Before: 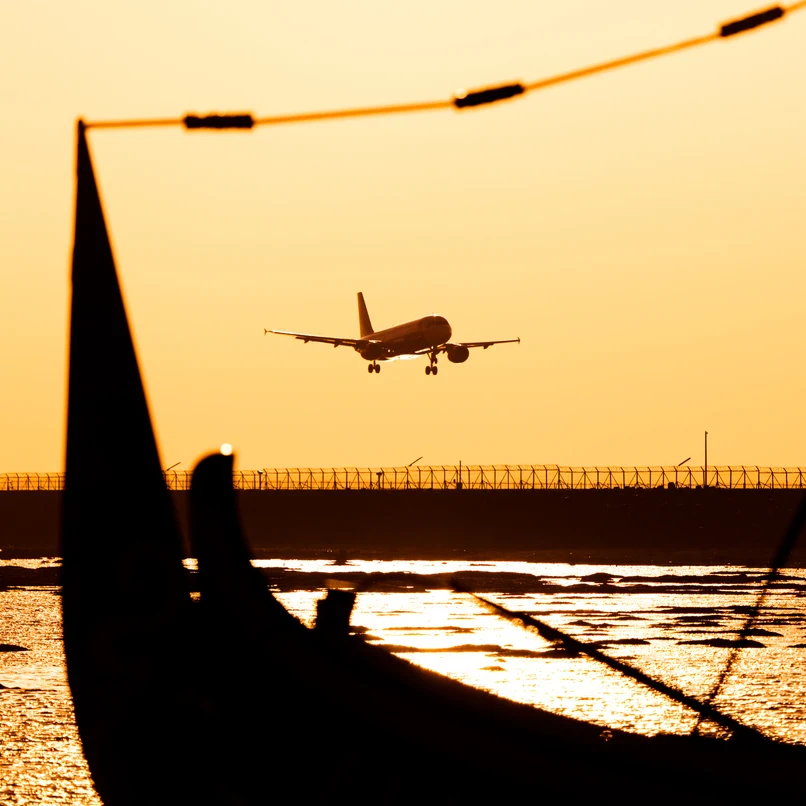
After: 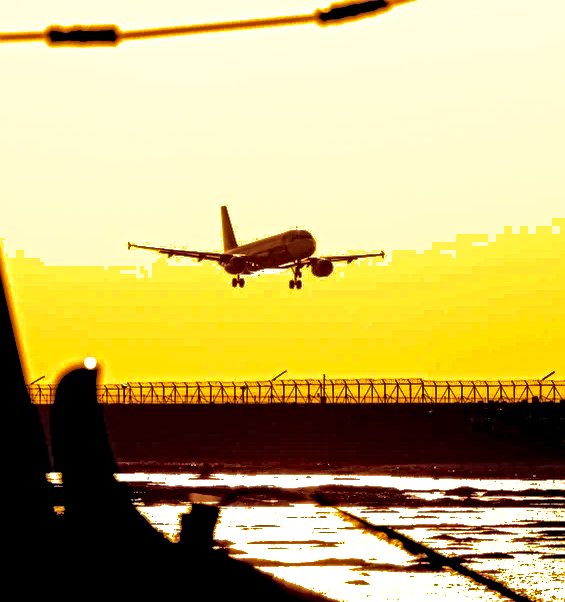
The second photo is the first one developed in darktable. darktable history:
local contrast: mode bilateral grid, contrast 20, coarseness 4, detail 299%, midtone range 0.2
crop and rotate: left 16.906%, top 10.692%, right 12.882%, bottom 14.585%
shadows and highlights: on, module defaults
color balance rgb: global offset › luminance -0.494%, perceptual saturation grading › global saturation -0.023%, perceptual brilliance grading › highlights 14.473%, perceptual brilliance grading › mid-tones -6.829%, perceptual brilliance grading › shadows -26.562%, global vibrance 20%
